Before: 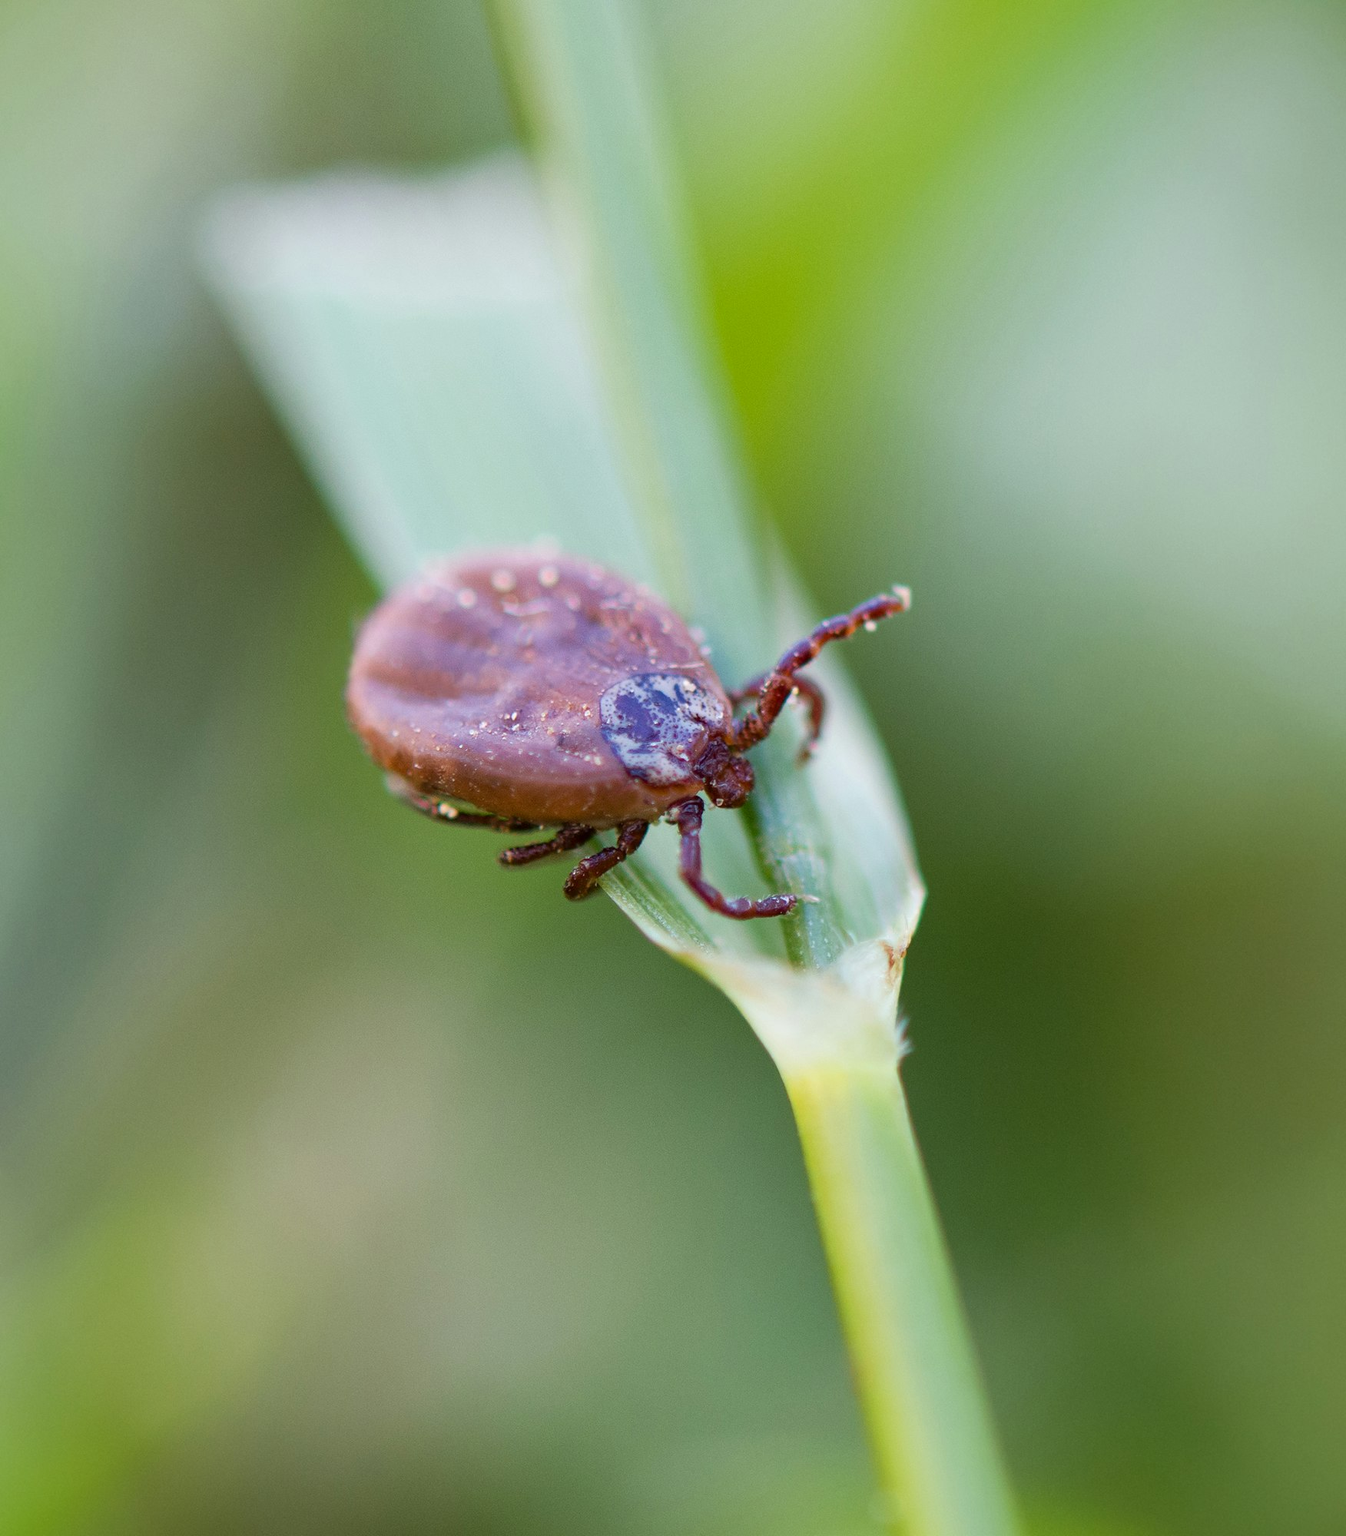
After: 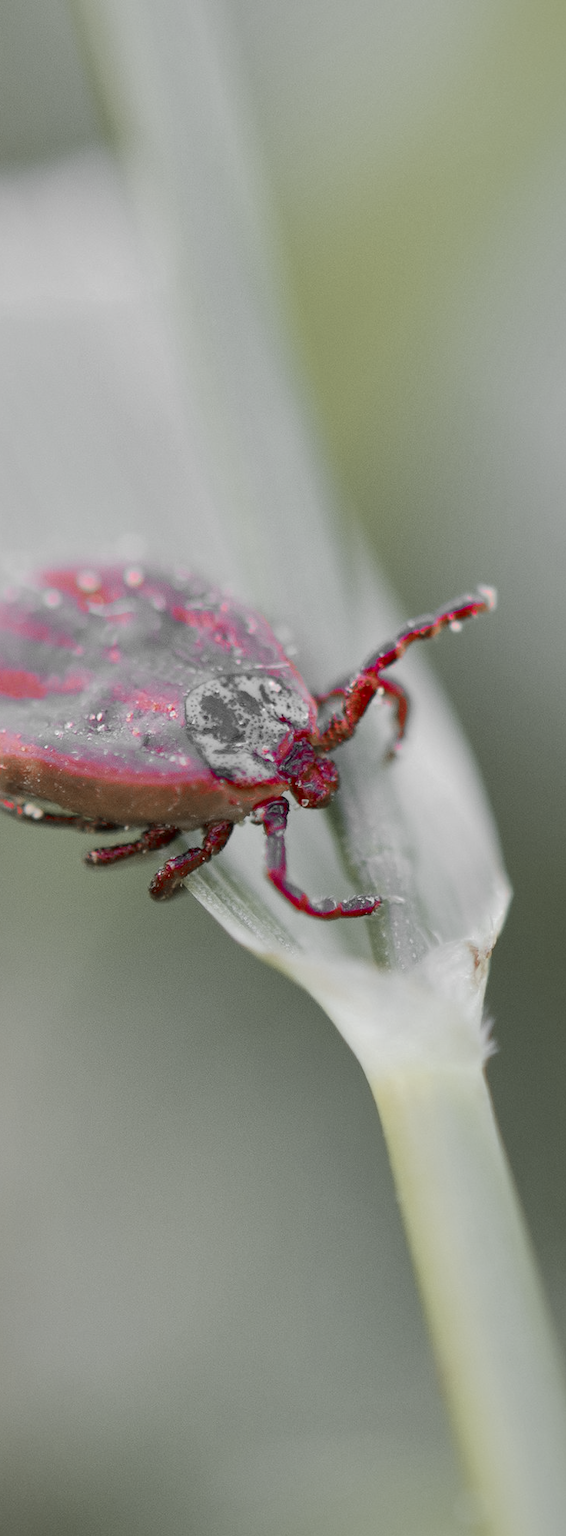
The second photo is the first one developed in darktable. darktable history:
color zones: curves: ch1 [(0, 0.831) (0.08, 0.771) (0.157, 0.268) (0.241, 0.207) (0.562, -0.005) (0.714, -0.013) (0.876, 0.01) (1, 0.831)]
crop: left 30.866%, right 27.024%
shadows and highlights: on, module defaults
base curve: curves: ch0 [(0, 0) (0.235, 0.266) (0.503, 0.496) (0.786, 0.72) (1, 1)], preserve colors none
